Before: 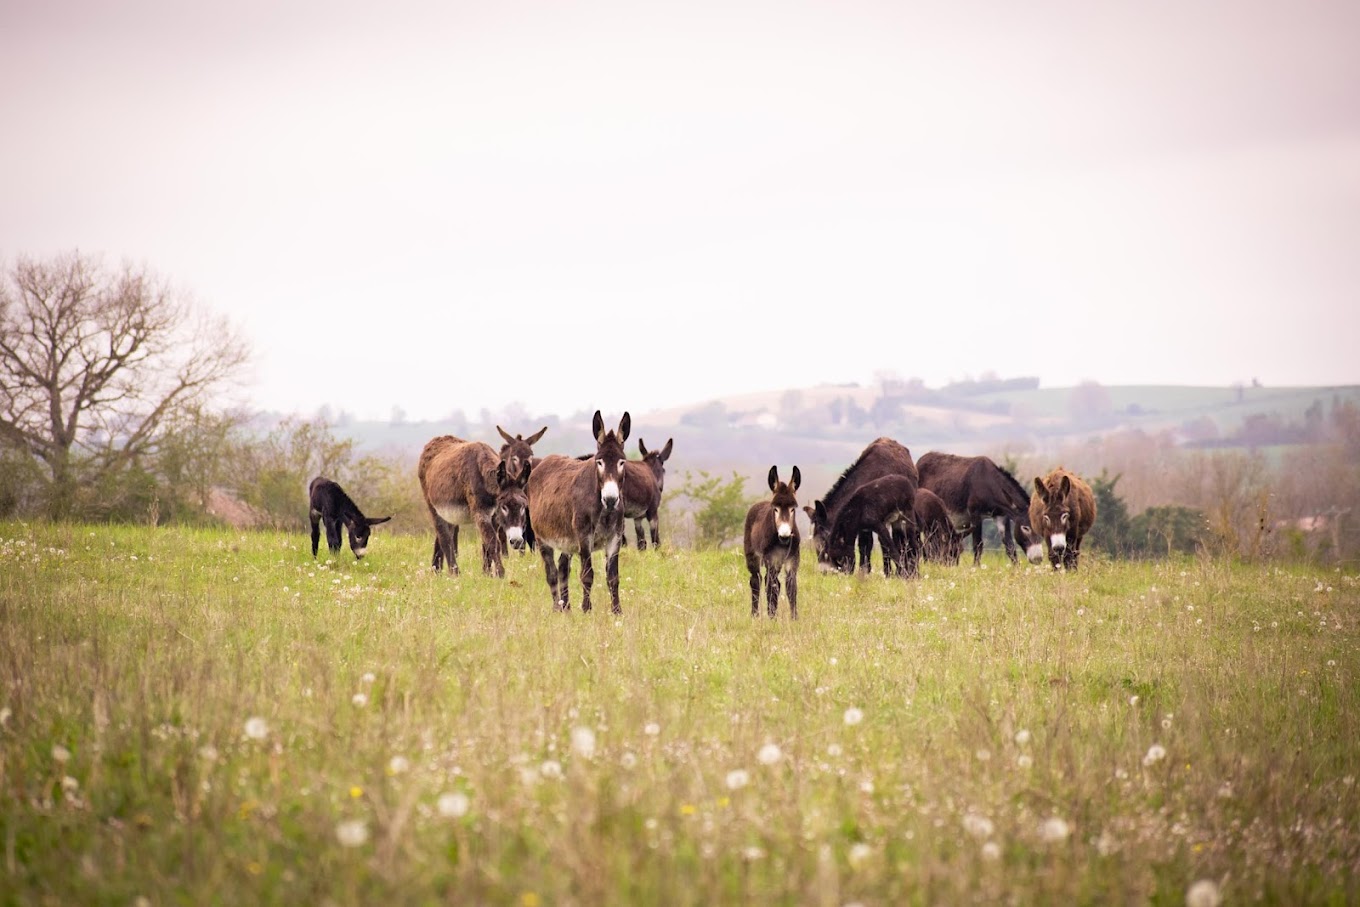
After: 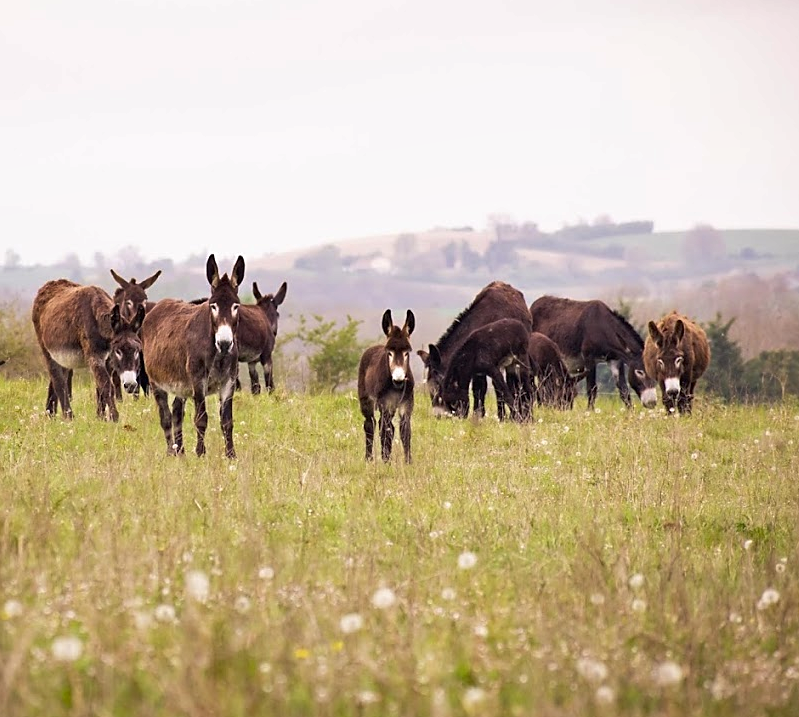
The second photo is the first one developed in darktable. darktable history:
sharpen: radius 1.838, amount 0.394, threshold 1.349
shadows and highlights: soften with gaussian
crop and rotate: left 28.442%, top 17.254%, right 12.748%, bottom 3.595%
